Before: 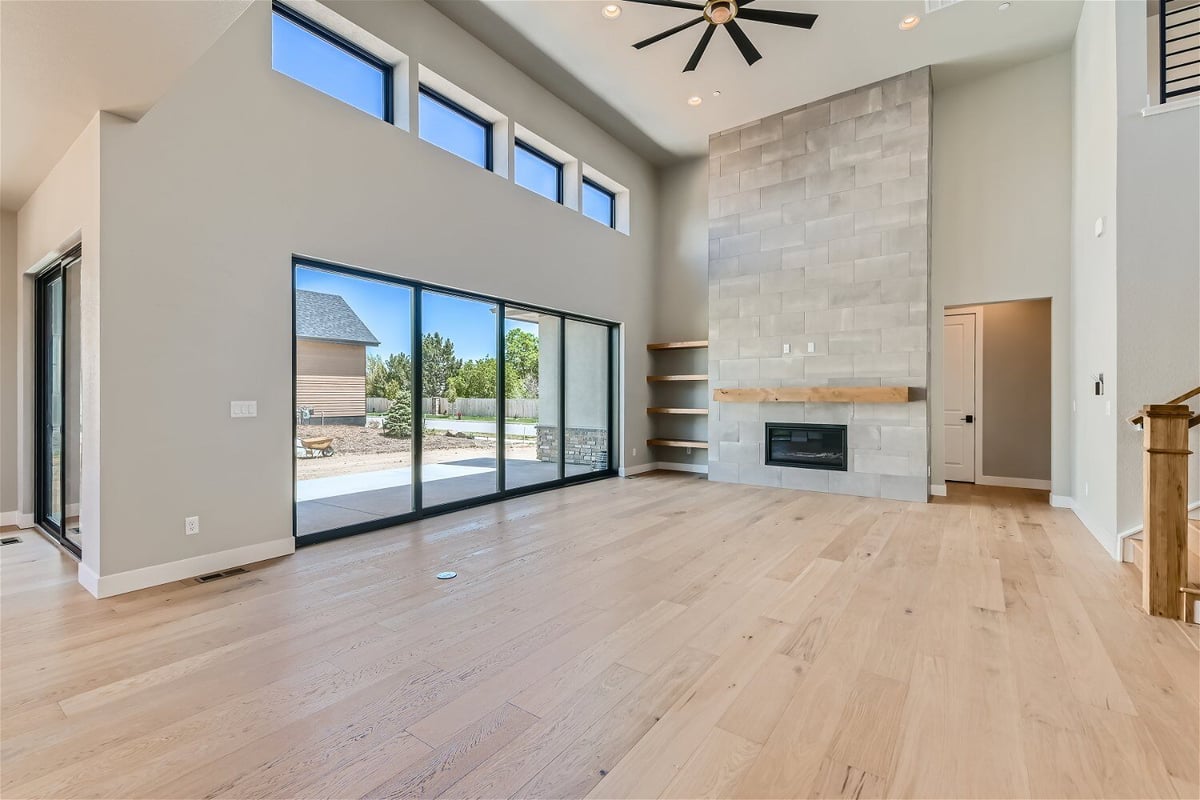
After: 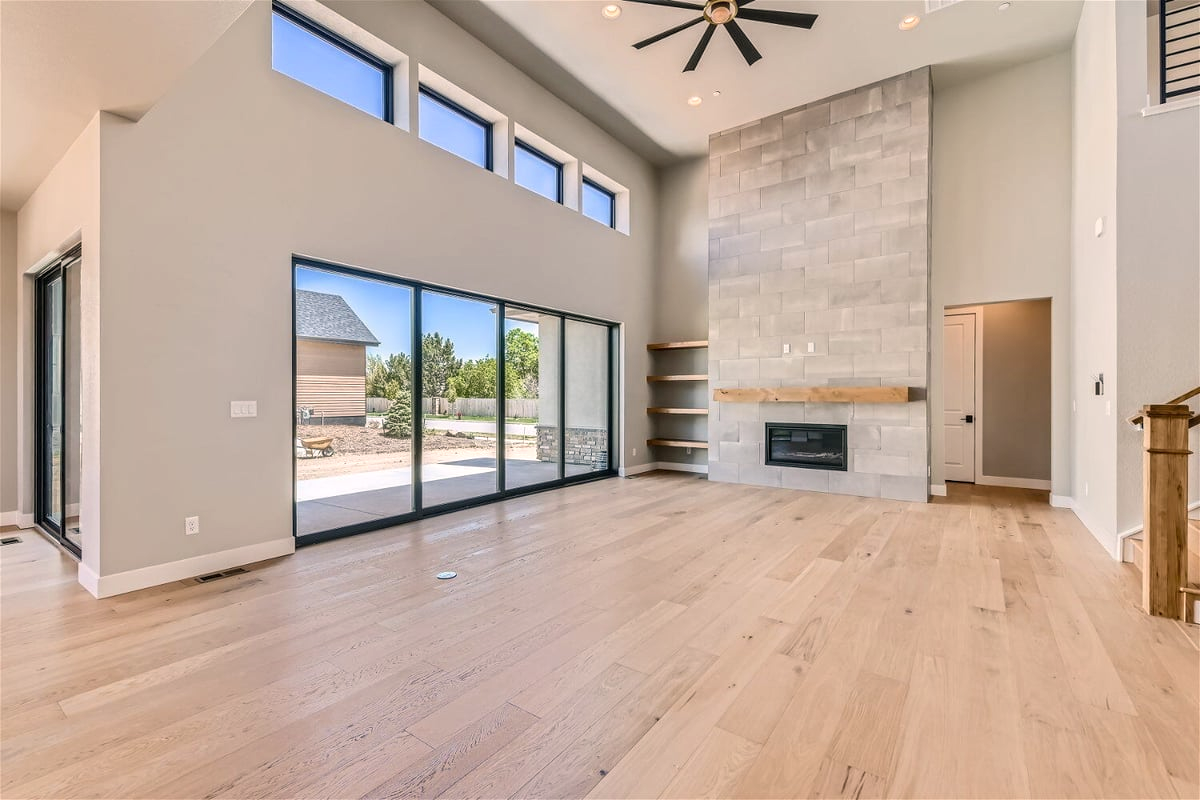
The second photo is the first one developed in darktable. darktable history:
contrast brightness saturation: contrast 0.05, brightness 0.06, saturation 0.01
local contrast: on, module defaults
color correction: highlights a* 5.81, highlights b* 4.84
